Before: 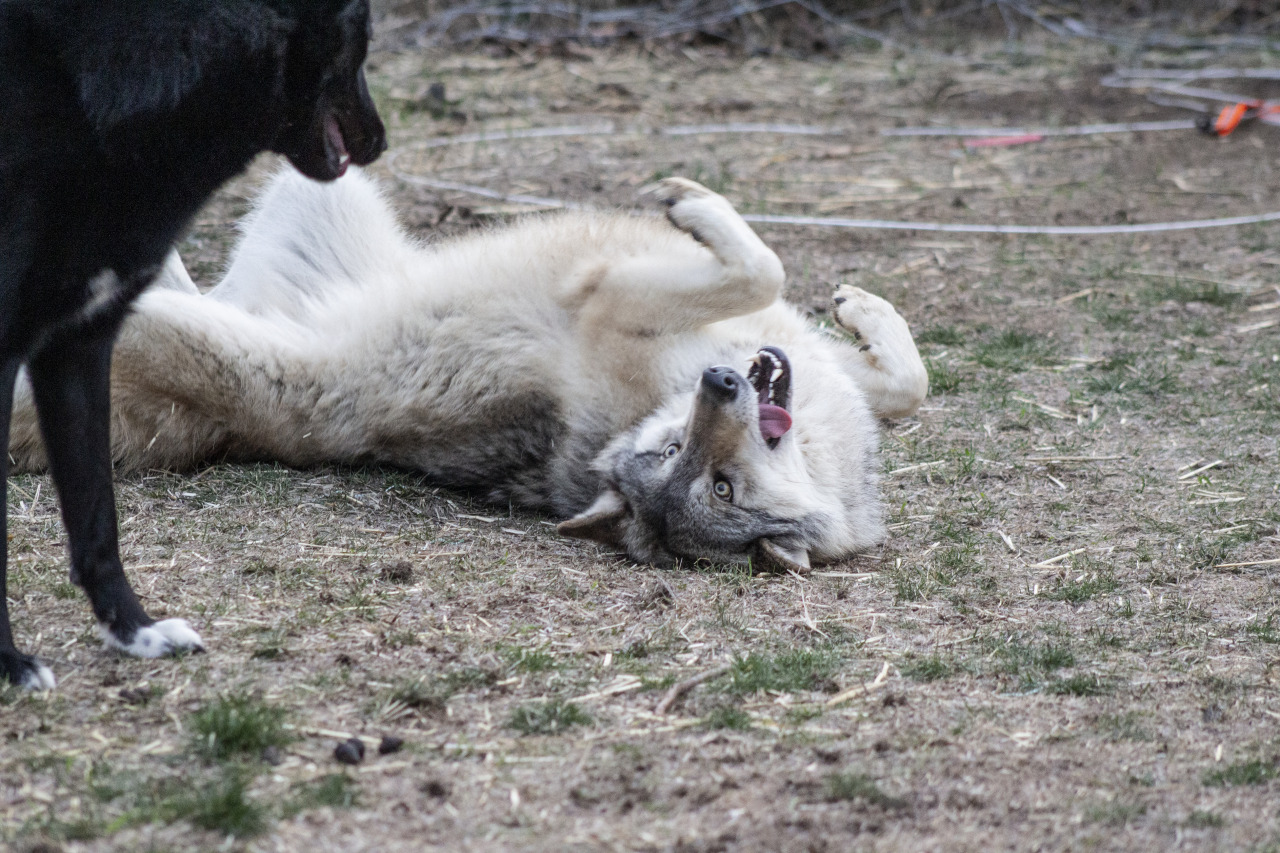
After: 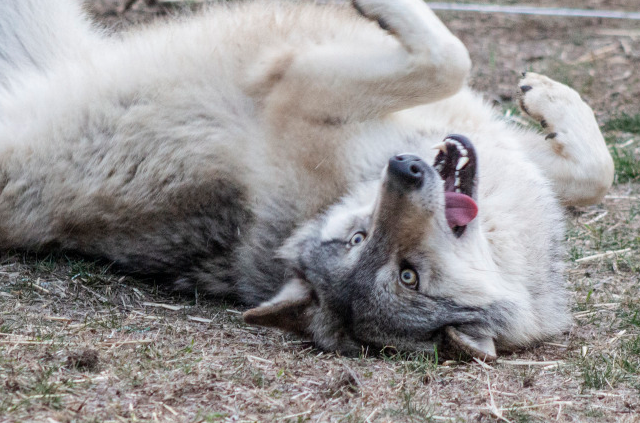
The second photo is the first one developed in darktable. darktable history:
crop: left 24.536%, top 24.92%, right 25.403%, bottom 25.476%
color zones: curves: ch0 [(0, 0.444) (0.143, 0.442) (0.286, 0.441) (0.429, 0.441) (0.571, 0.441) (0.714, 0.441) (0.857, 0.442) (1, 0.444)]
